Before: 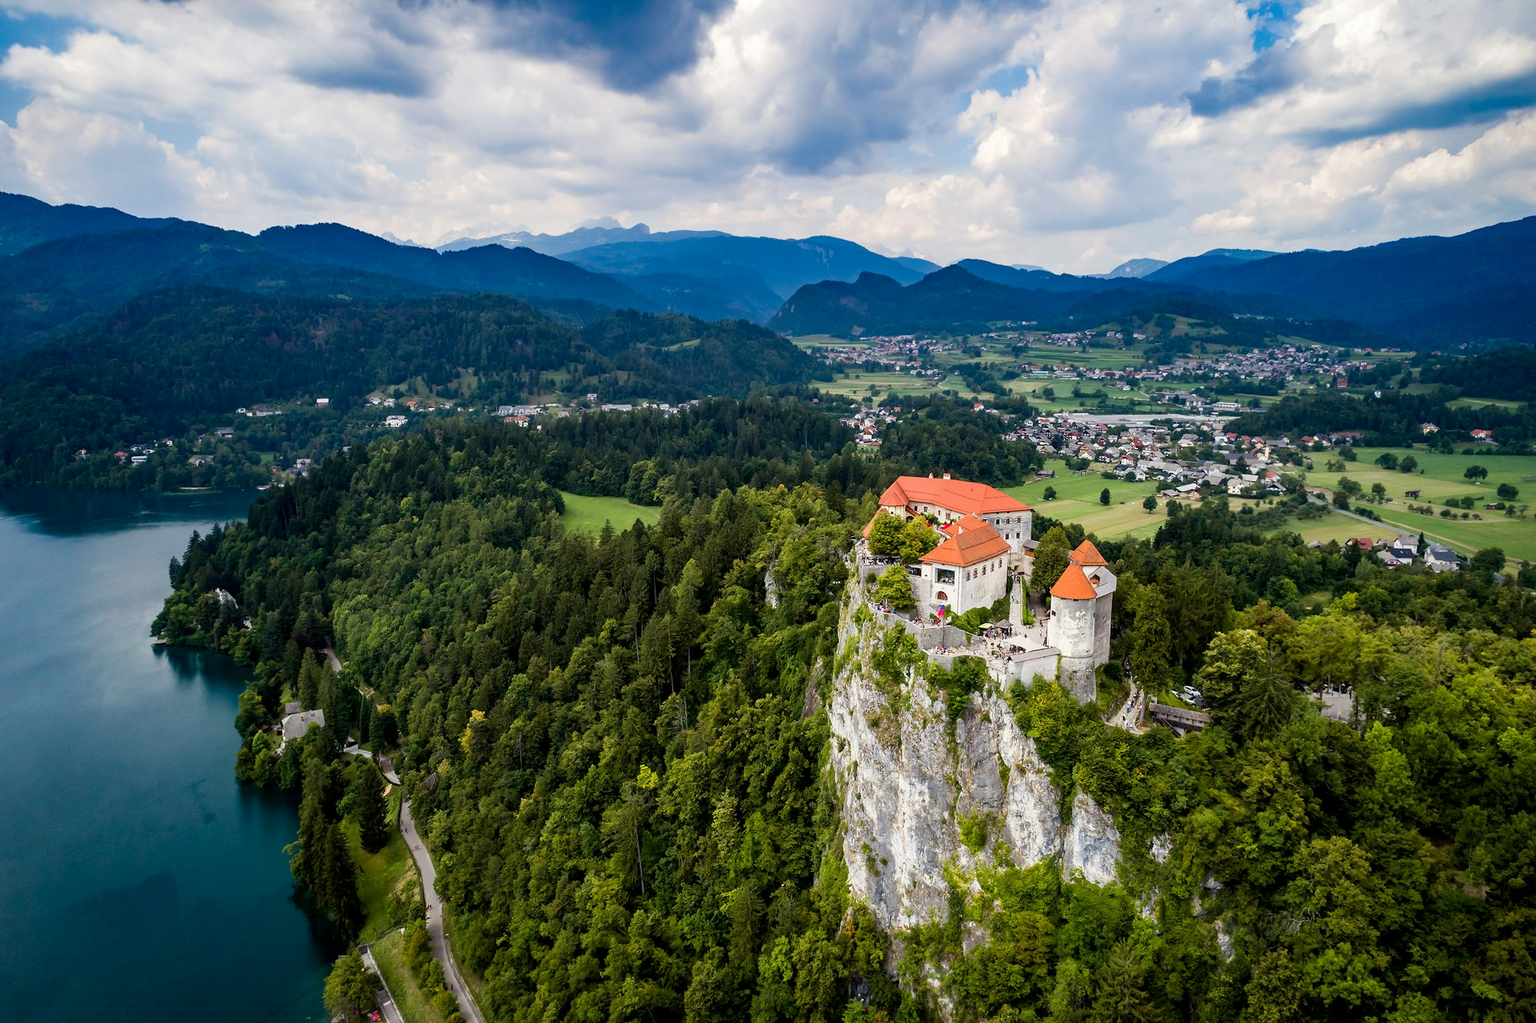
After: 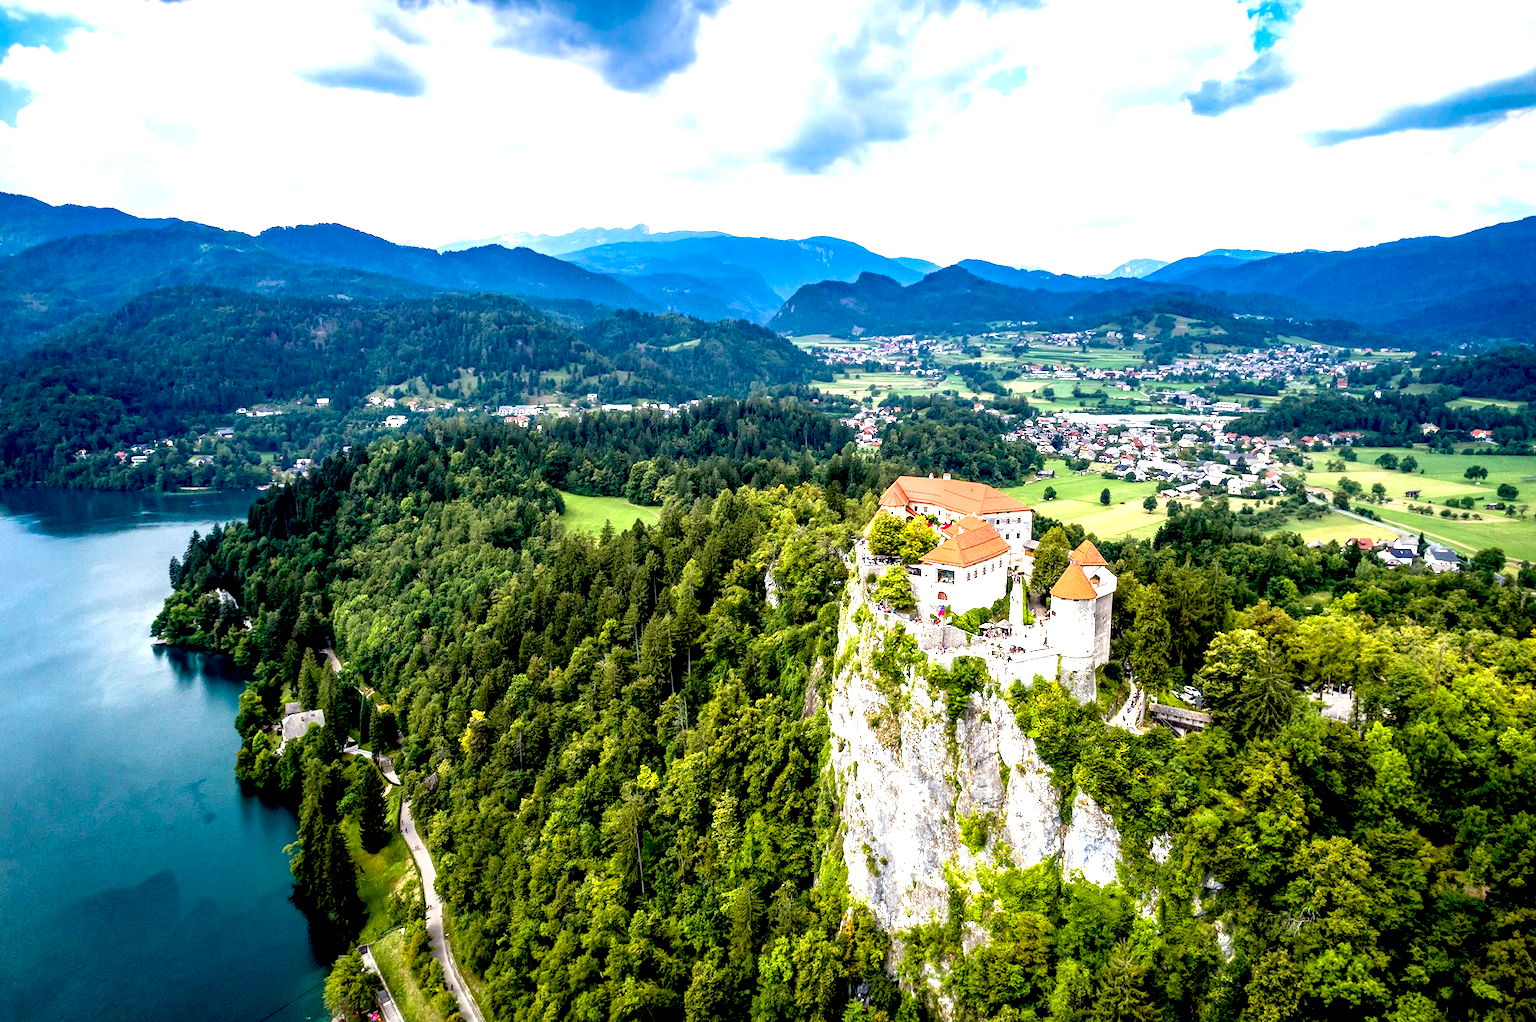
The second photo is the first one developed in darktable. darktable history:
exposure: black level correction 0.009, exposure 1.425 EV, compensate highlight preservation false
local contrast: on, module defaults
